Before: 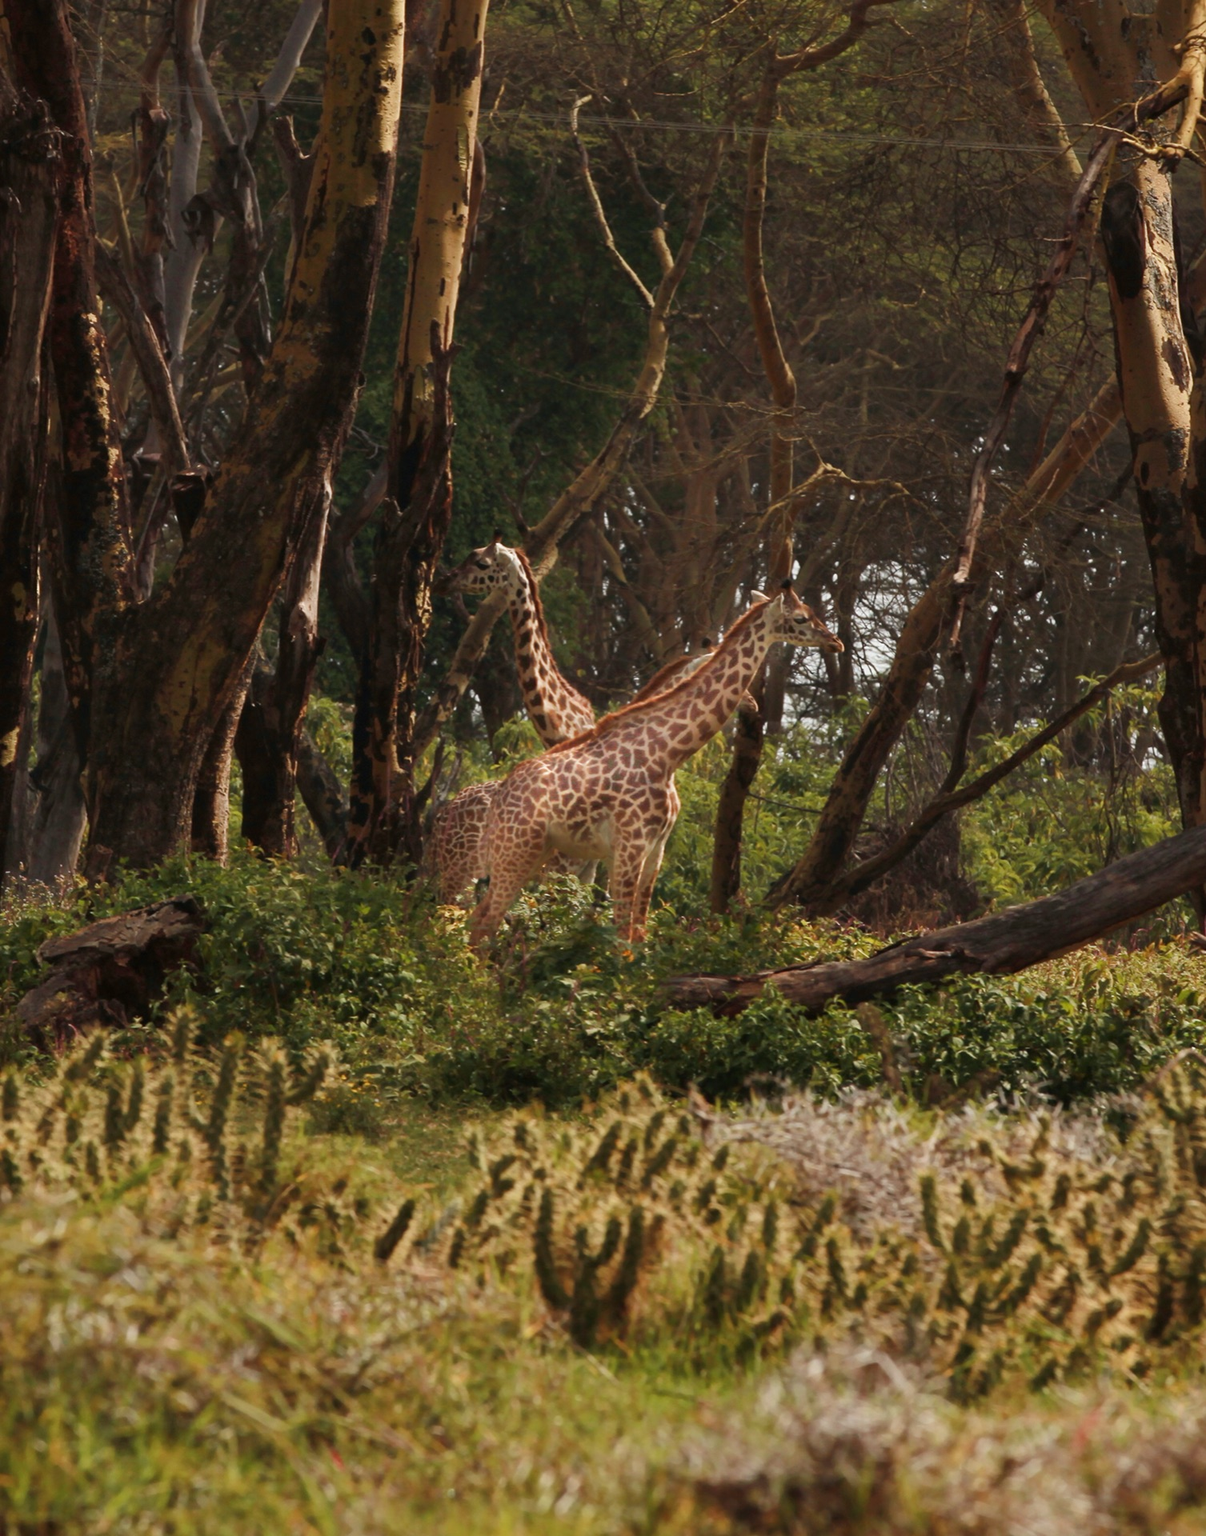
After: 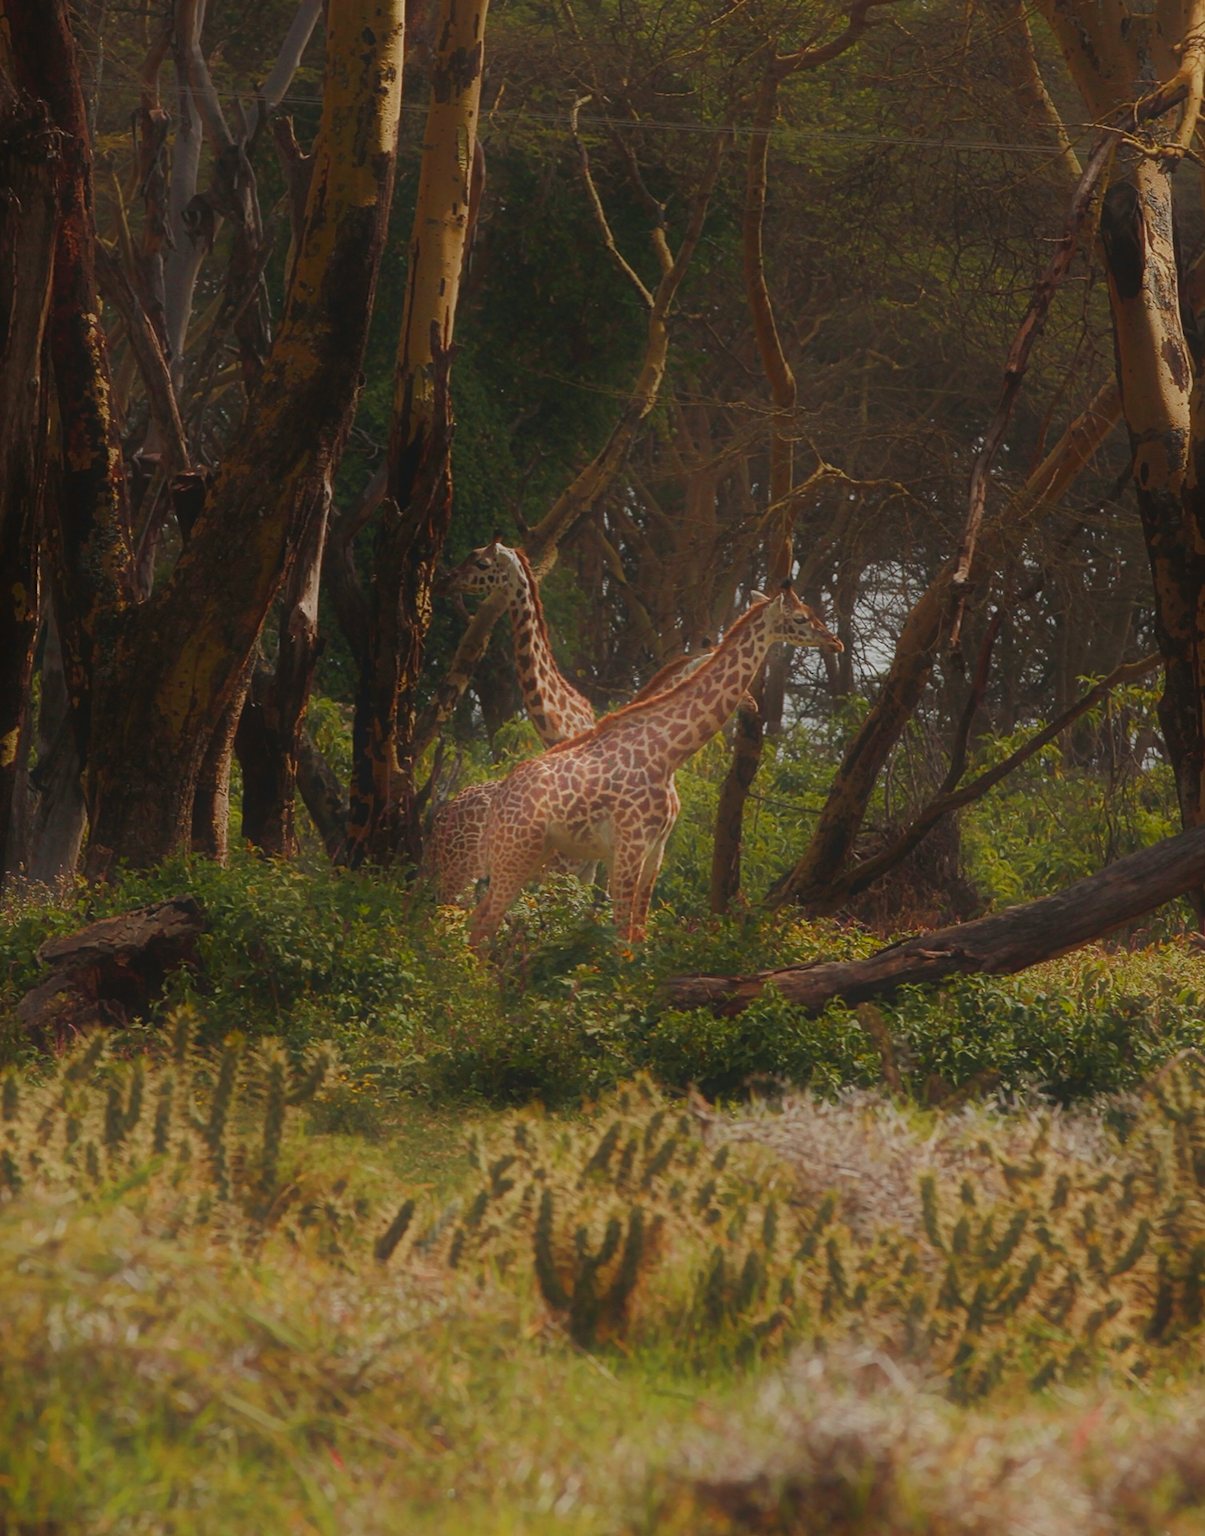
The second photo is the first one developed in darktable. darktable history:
contrast equalizer: octaves 7, y [[0.511, 0.558, 0.631, 0.632, 0.559, 0.512], [0.5 ×6], [0.5 ×6], [0 ×6], [0 ×6]], mix -0.987
